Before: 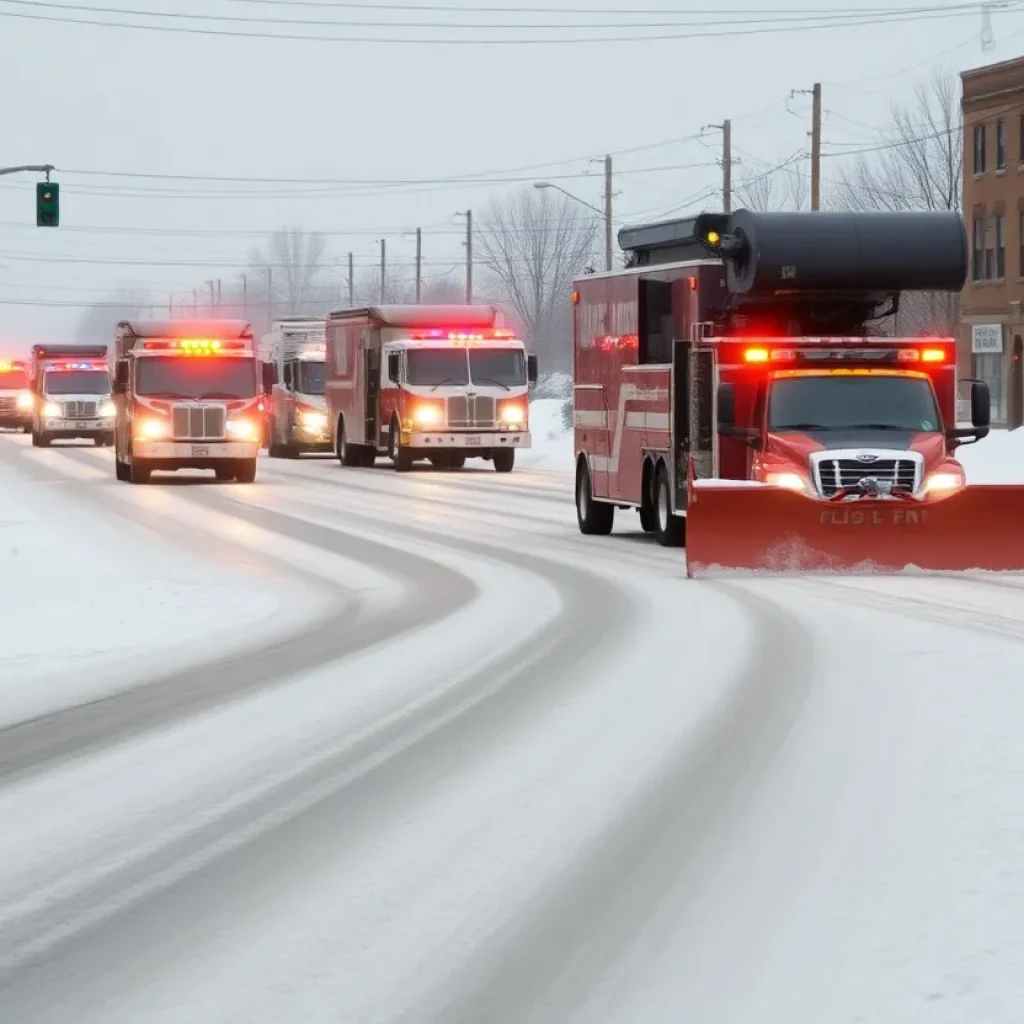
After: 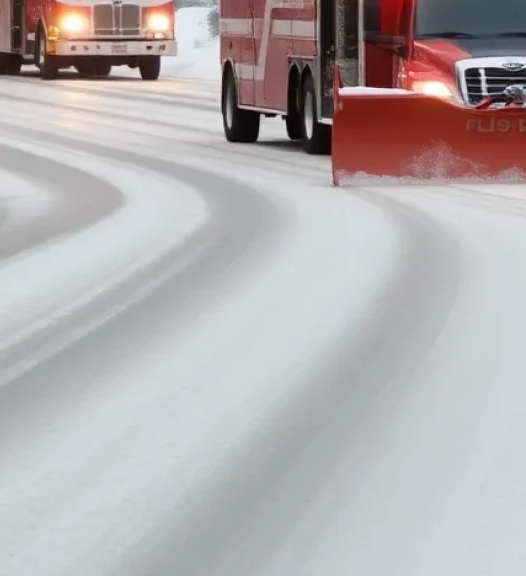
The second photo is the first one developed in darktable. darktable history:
crop: left 34.633%, top 38.358%, right 13.908%, bottom 5.321%
